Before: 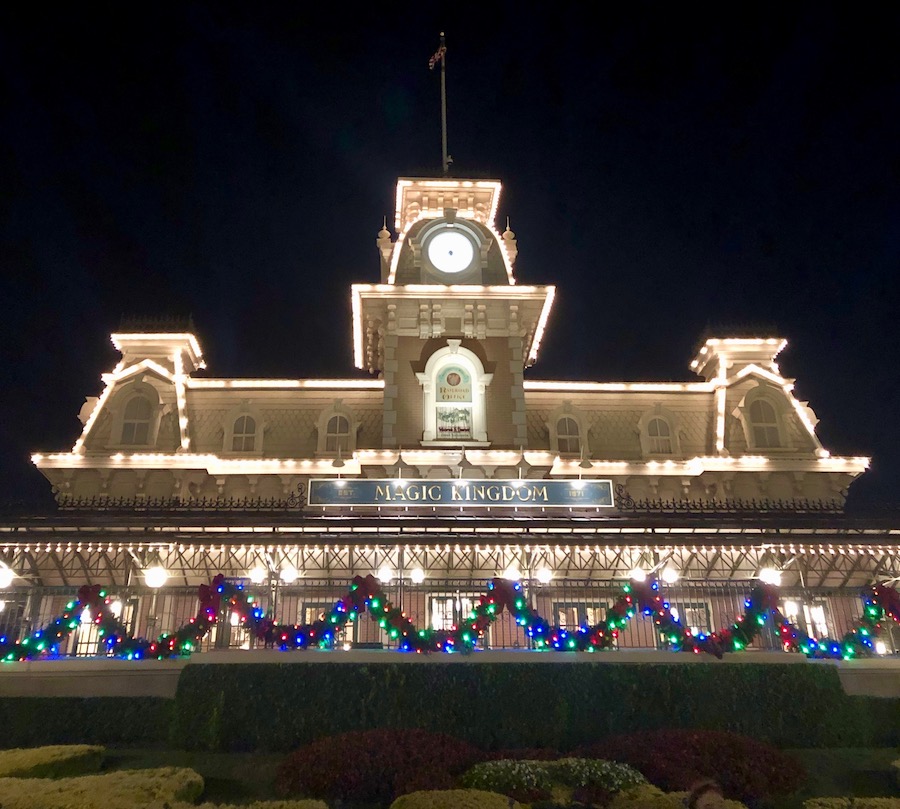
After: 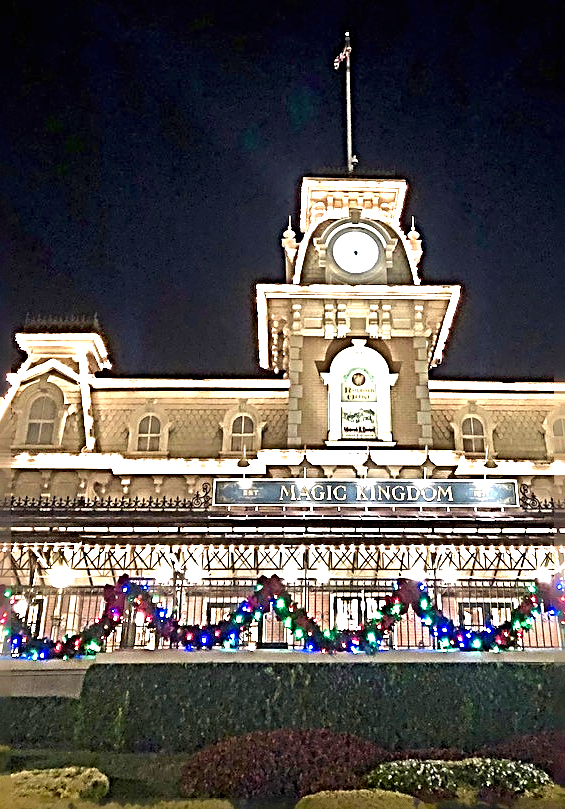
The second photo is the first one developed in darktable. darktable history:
exposure: black level correction 0, exposure 1.45 EV, compensate exposure bias true, compensate highlight preservation false
tone equalizer: on, module defaults
crop: left 10.644%, right 26.528%
sharpen: radius 4.001, amount 2
